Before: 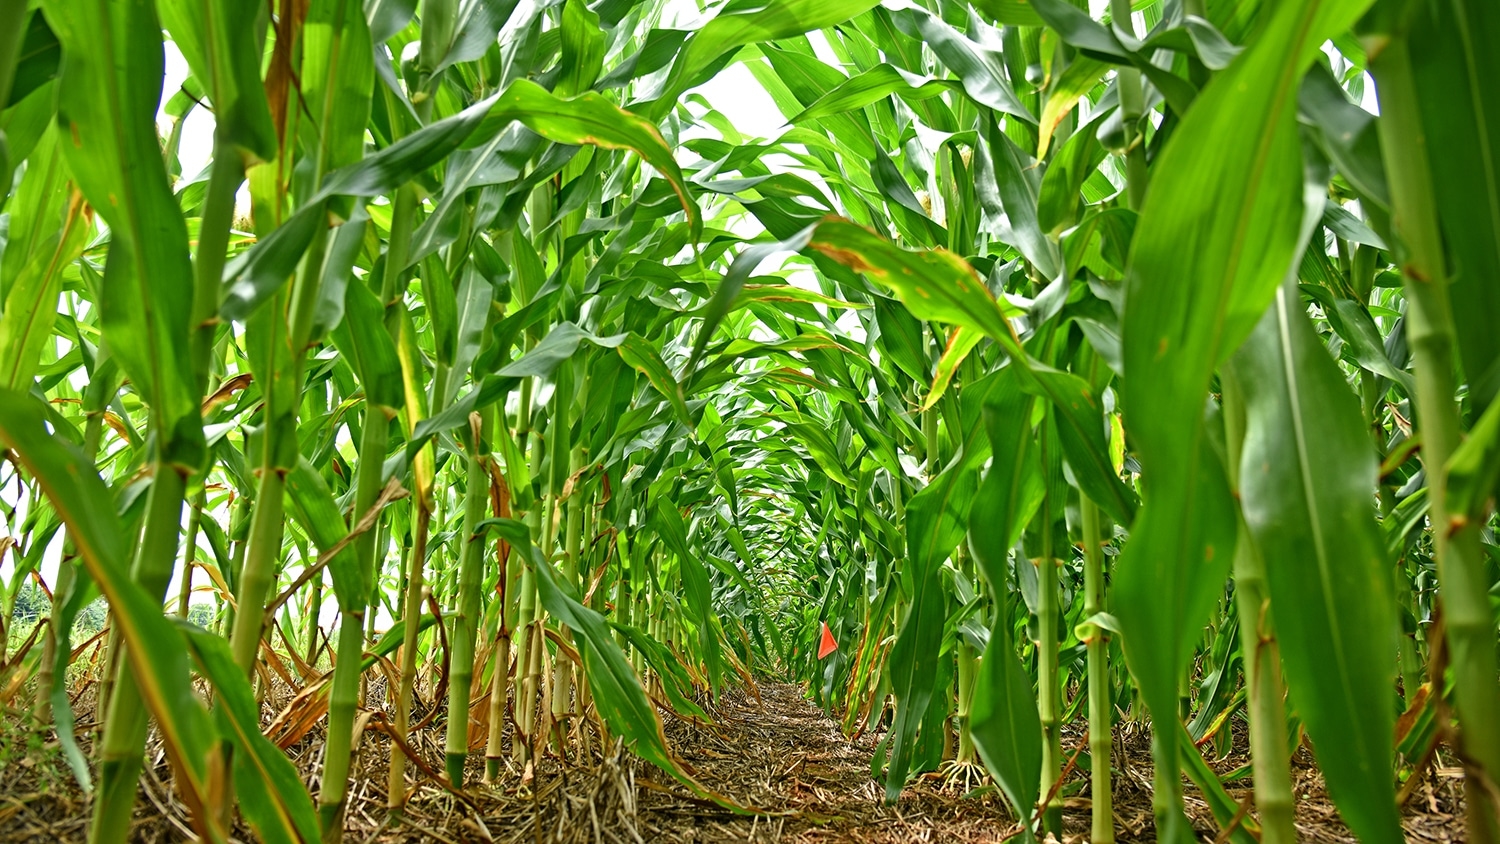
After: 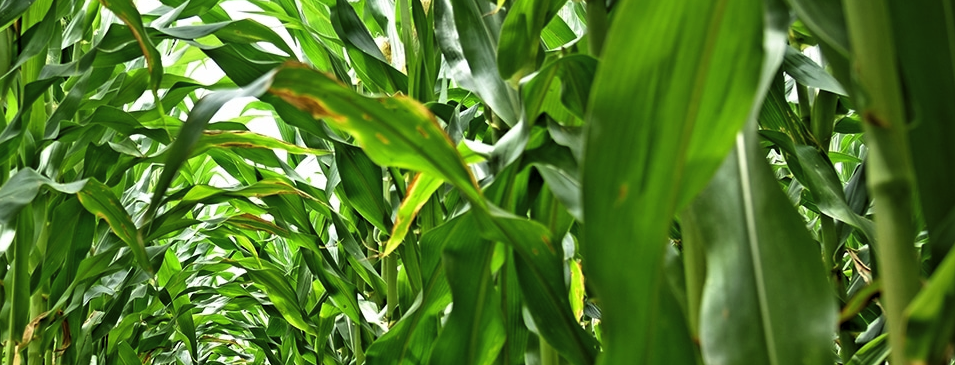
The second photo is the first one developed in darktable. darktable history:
levels: levels [0.116, 0.574, 1]
crop: left 36.005%, top 18.293%, right 0.31%, bottom 38.444%
